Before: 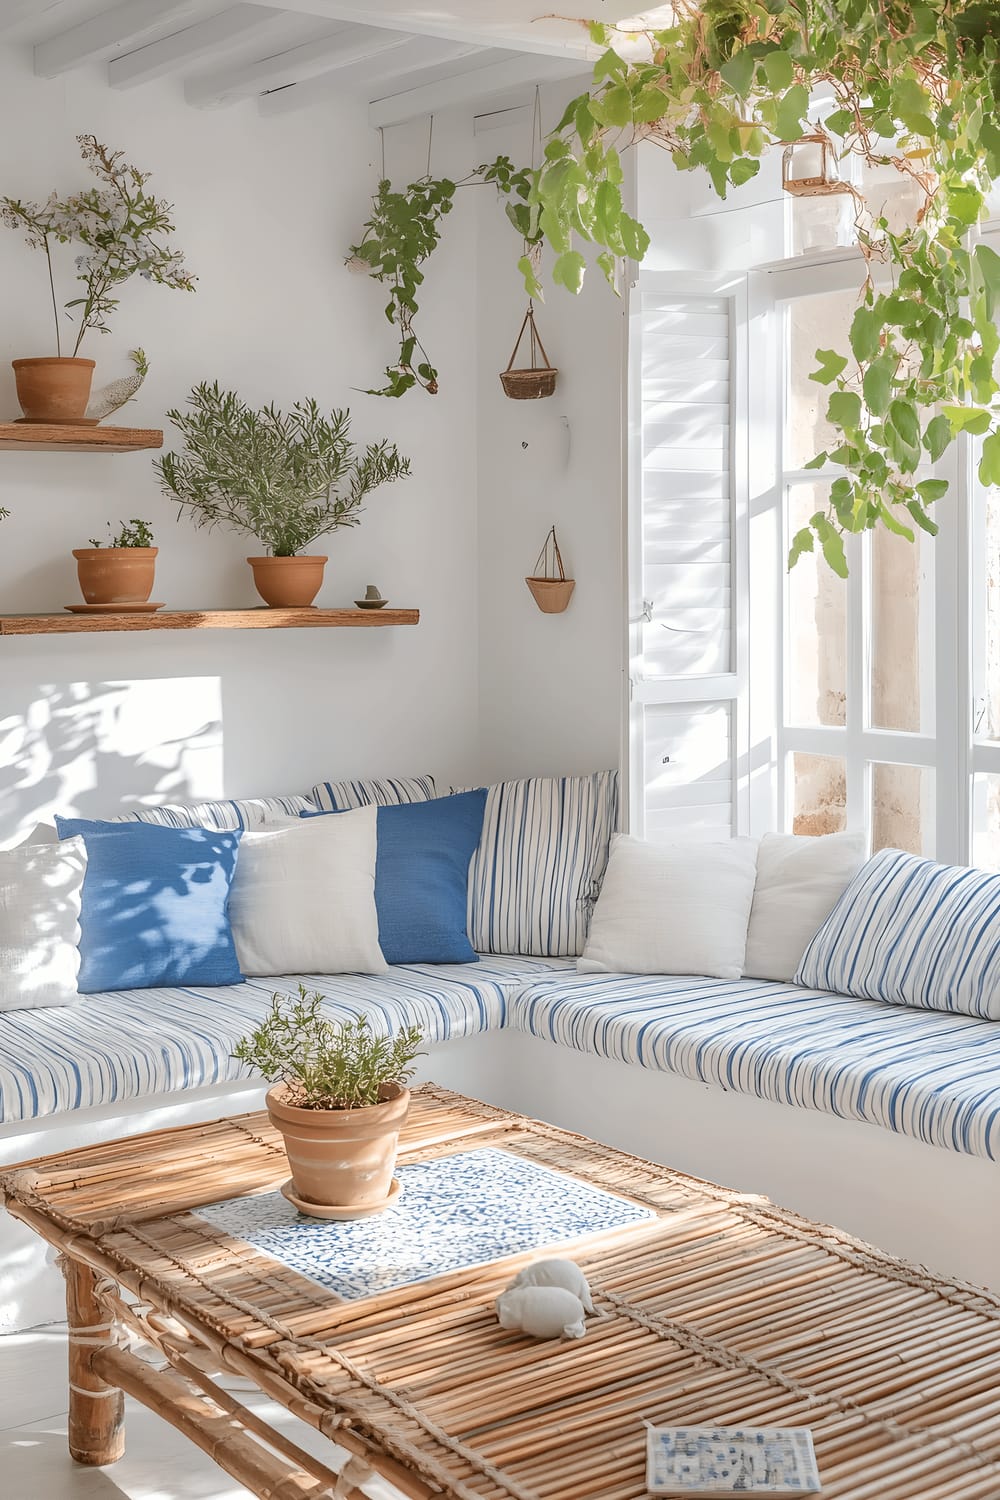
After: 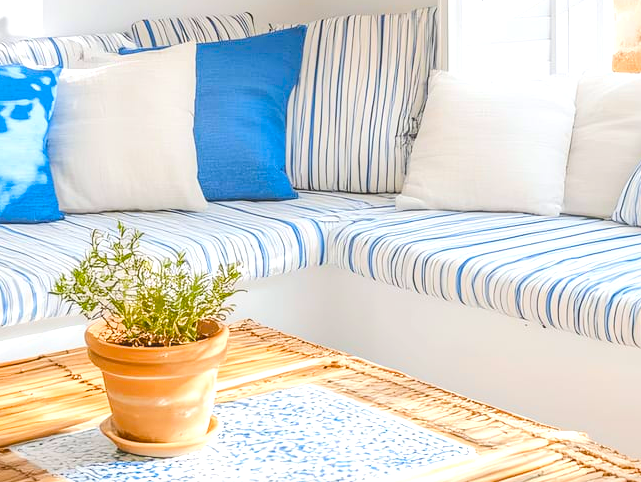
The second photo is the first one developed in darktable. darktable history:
local contrast: detail 109%
color balance rgb: global offset › luminance 0.282%, linear chroma grading › shadows 9.965%, linear chroma grading › highlights 9.274%, linear chroma grading › global chroma 14.599%, linear chroma grading › mid-tones 14.717%, perceptual saturation grading › global saturation 19.562%
crop: left 18.129%, top 50.922%, right 17.672%, bottom 16.938%
tone curve: curves: ch0 [(0, 0) (0.55, 0.716) (0.841, 0.969)], color space Lab, linked channels, preserve colors none
